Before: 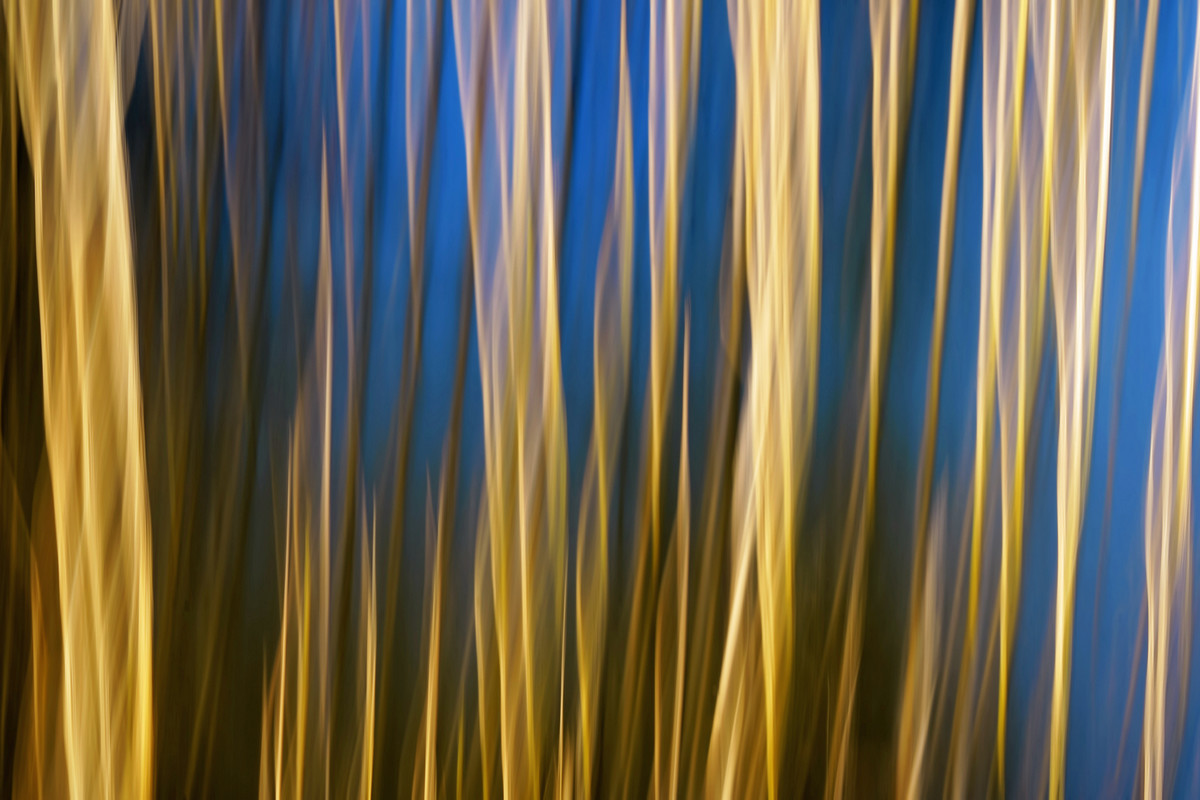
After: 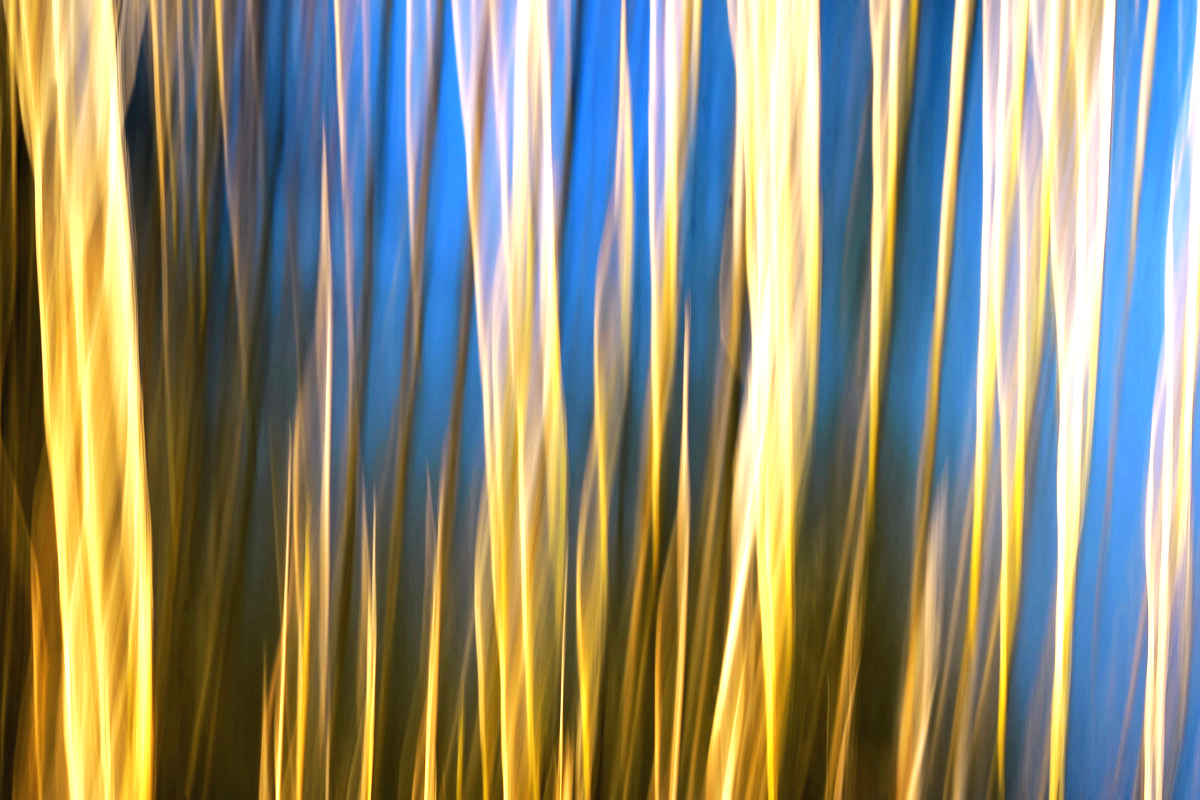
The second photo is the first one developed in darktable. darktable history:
tone equalizer: -8 EV -0.417 EV, -7 EV -0.389 EV, -6 EV -0.333 EV, -5 EV -0.222 EV, -3 EV 0.222 EV, -2 EV 0.333 EV, -1 EV 0.389 EV, +0 EV 0.417 EV, edges refinement/feathering 500, mask exposure compensation -1.57 EV, preserve details no
exposure: black level correction -0.001, exposure 0.9 EV, compensate exposure bias true, compensate highlight preservation false
